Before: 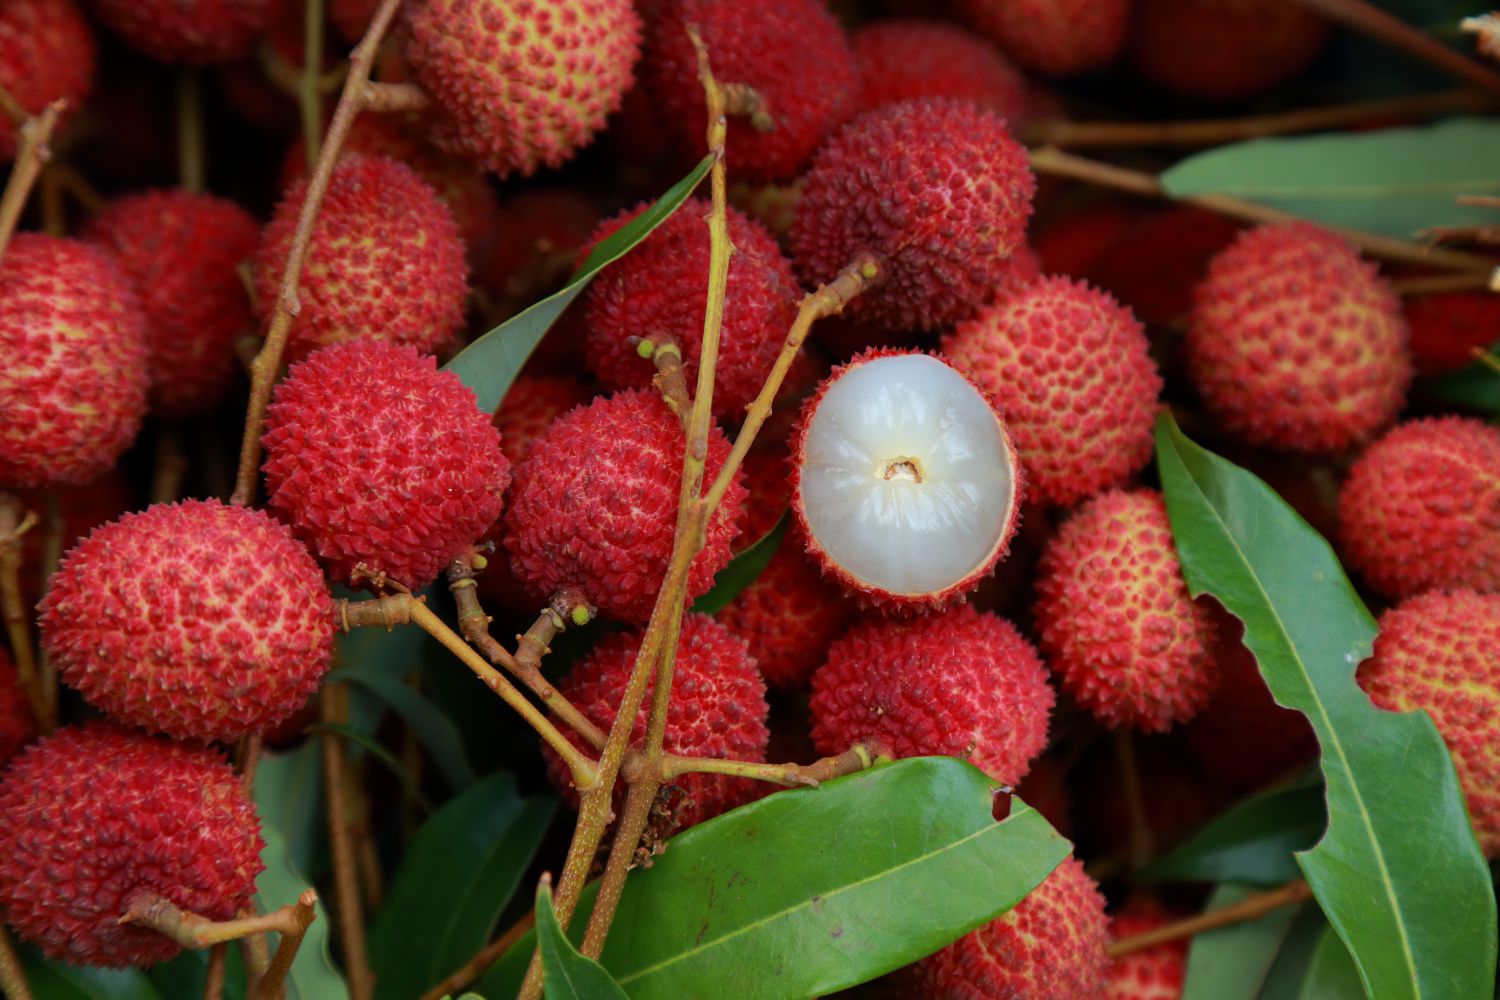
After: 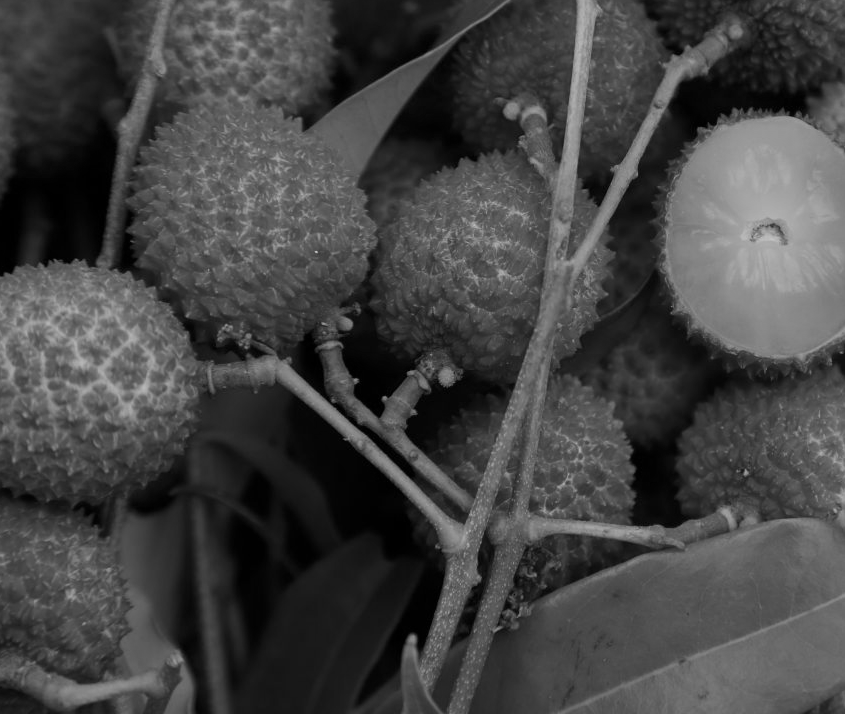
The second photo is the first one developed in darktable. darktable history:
monochrome: a 79.32, b 81.83, size 1.1
color balance rgb: linear chroma grading › global chroma 8.12%, perceptual saturation grading › global saturation 9.07%, perceptual saturation grading › highlights -13.84%, perceptual saturation grading › mid-tones 14.88%, perceptual saturation grading › shadows 22.8%, perceptual brilliance grading › highlights 2.61%, global vibrance 12.07%
crop: left 8.966%, top 23.852%, right 34.699%, bottom 4.703%
